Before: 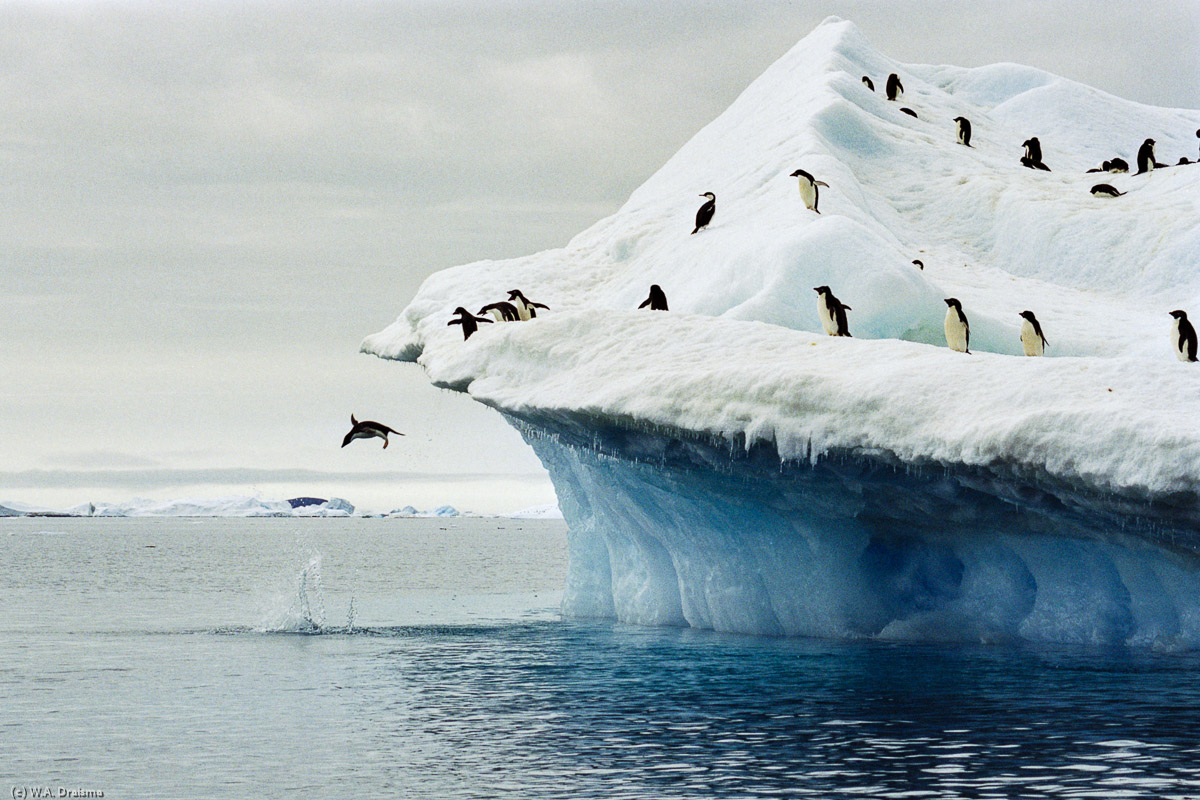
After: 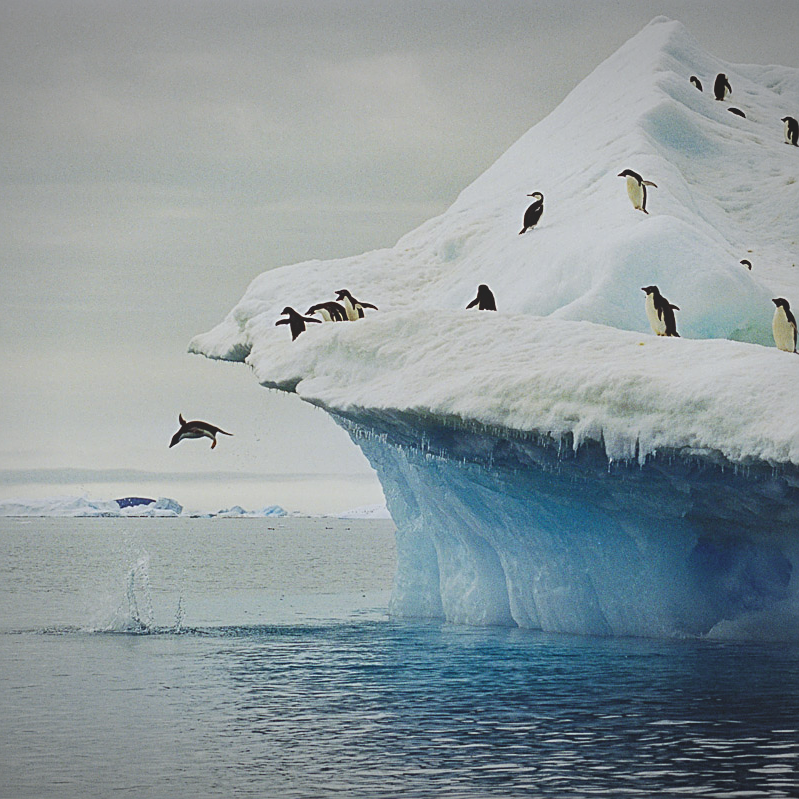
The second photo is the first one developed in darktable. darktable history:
crop and rotate: left 14.404%, right 18.988%
sharpen: amount 0.571
contrast brightness saturation: contrast -0.29
vignetting: fall-off start 85%, fall-off radius 79.63%, width/height ratio 1.221
